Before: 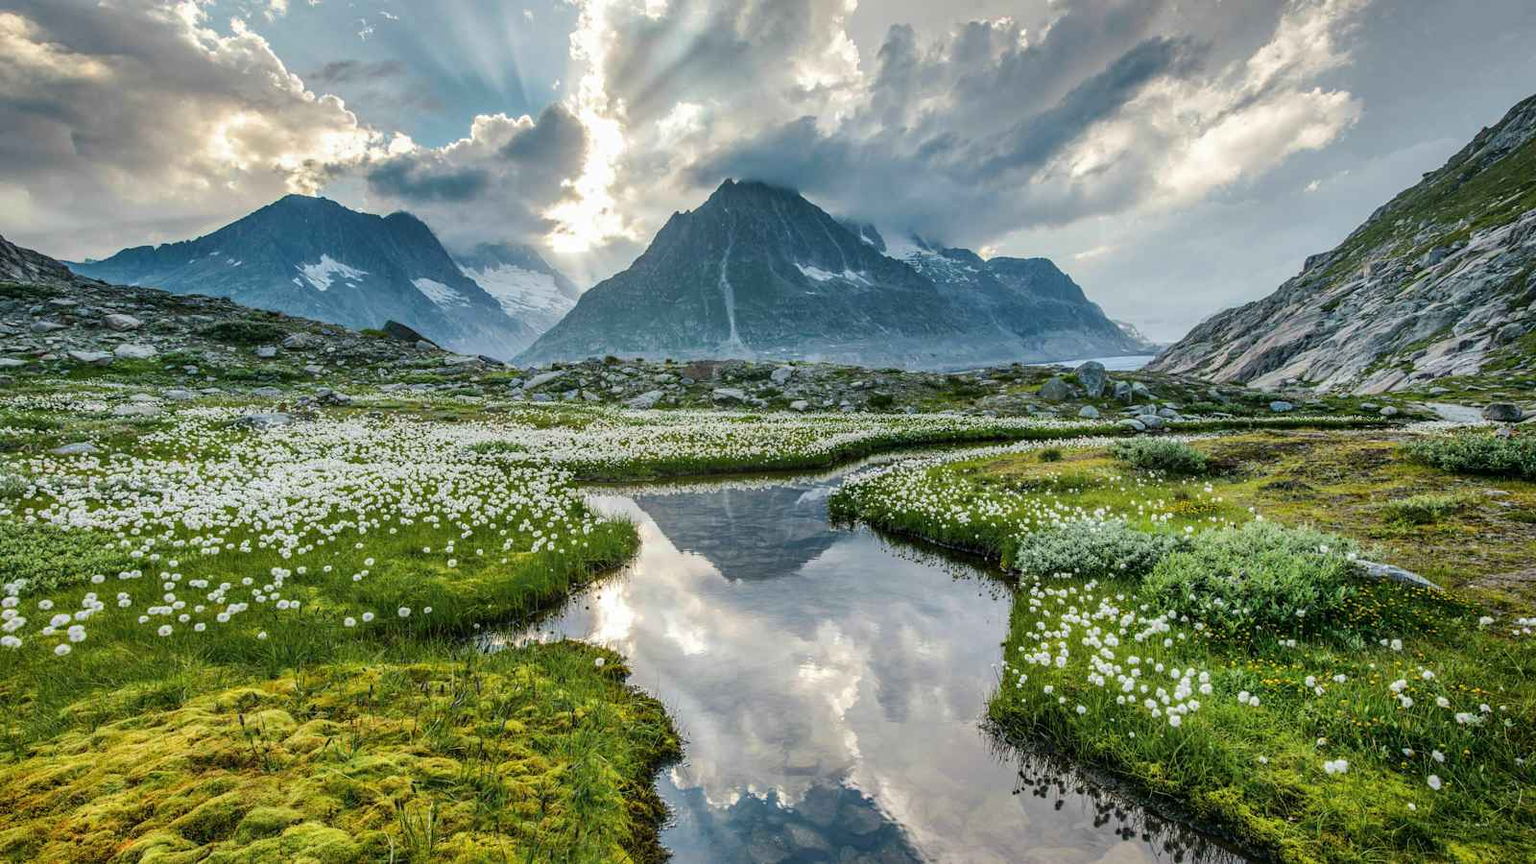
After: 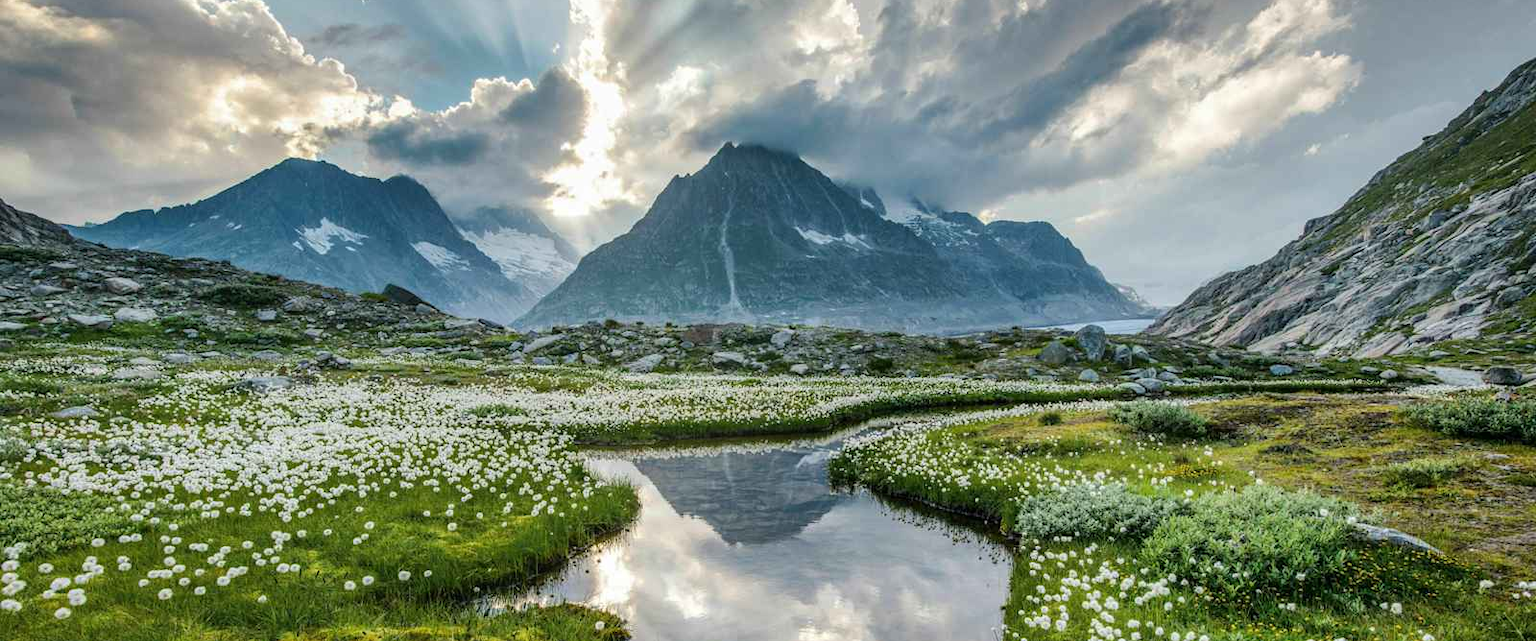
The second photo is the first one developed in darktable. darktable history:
crop: top 4.276%, bottom 21.495%
